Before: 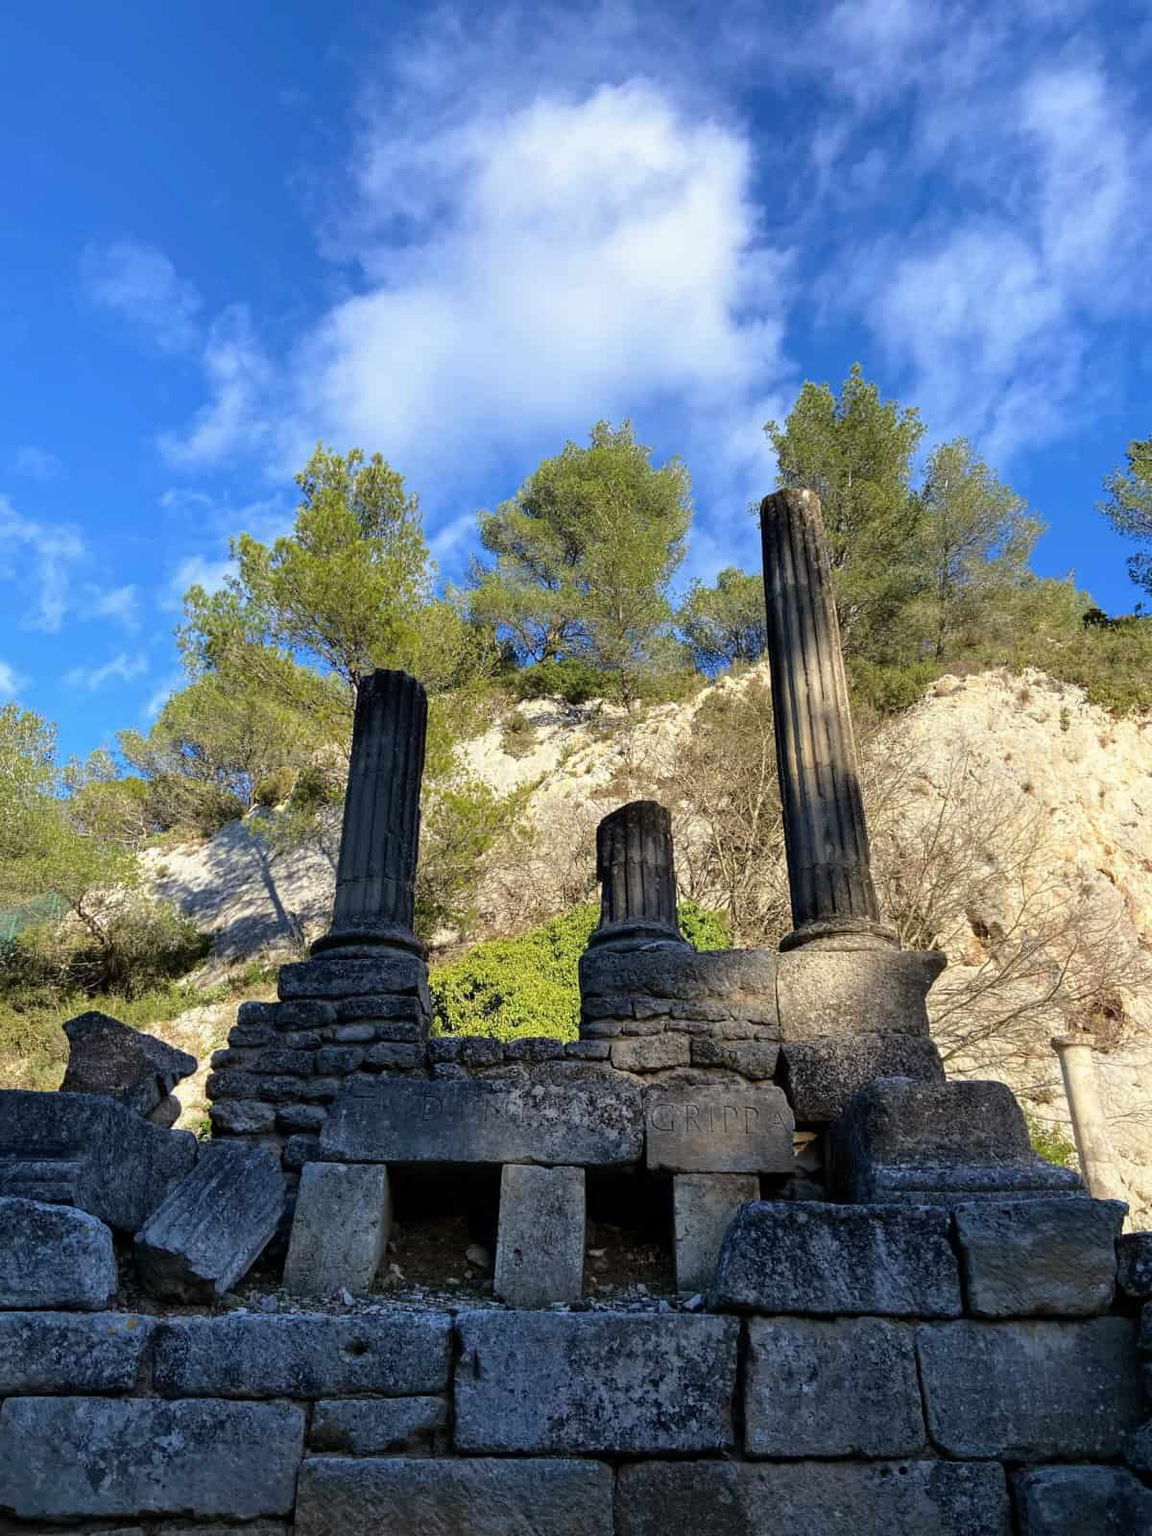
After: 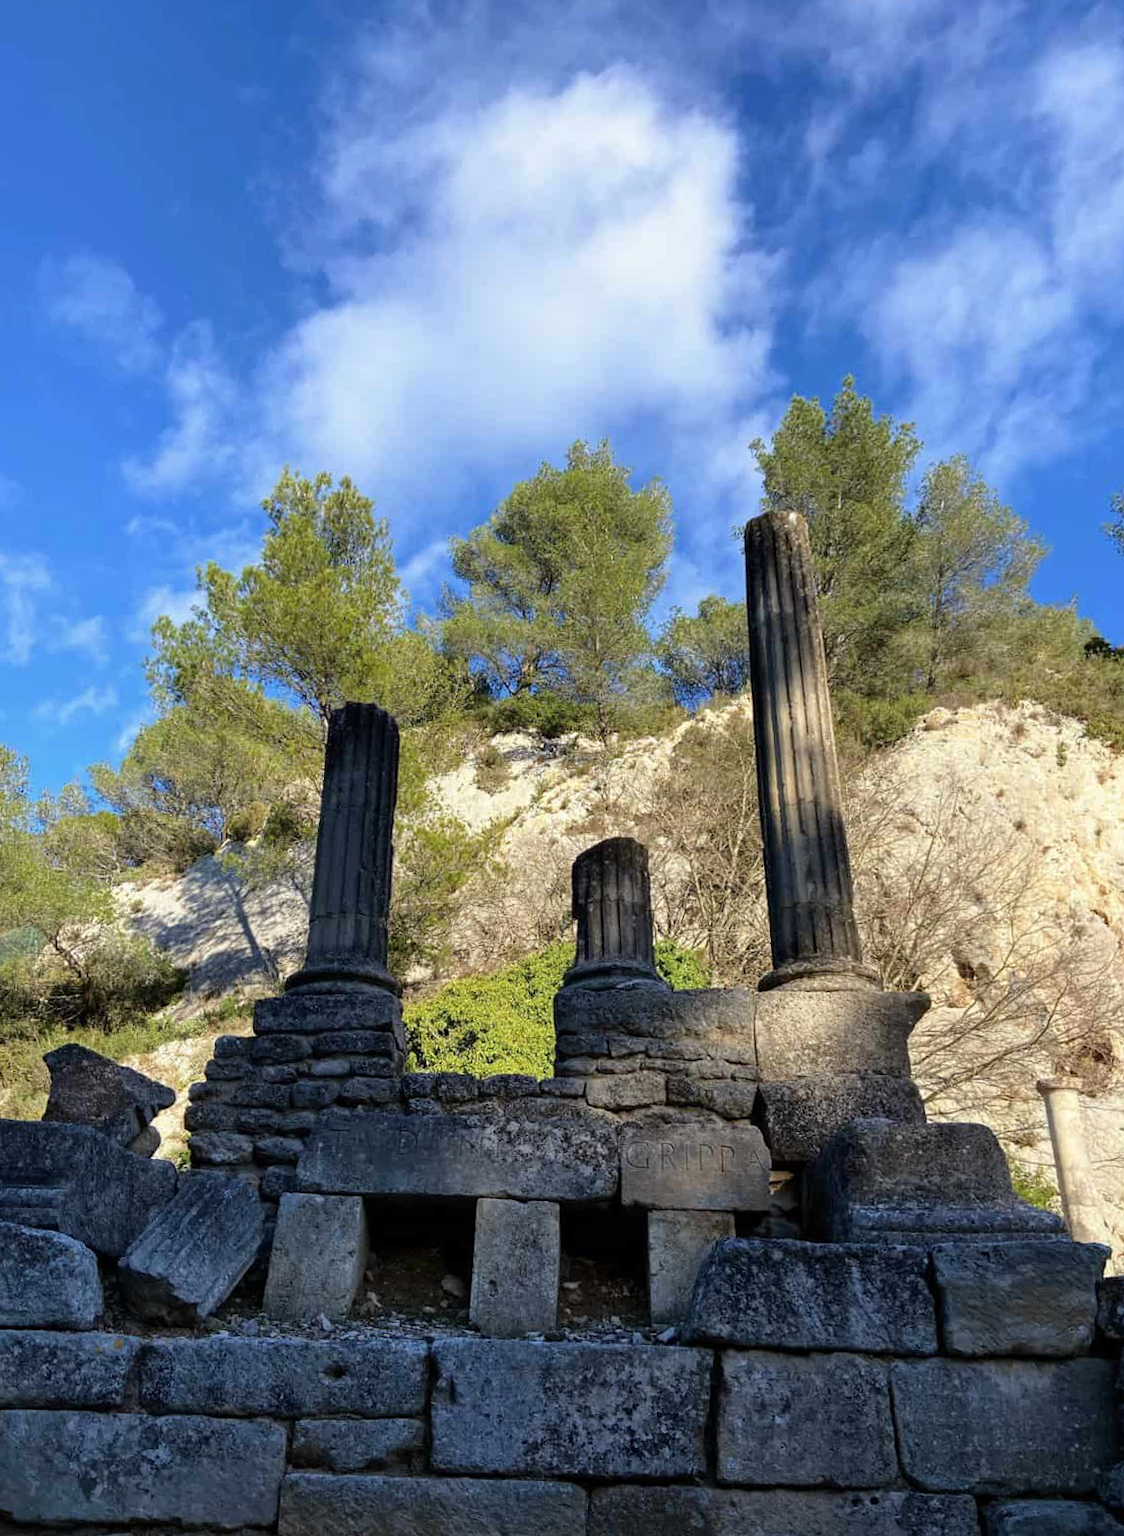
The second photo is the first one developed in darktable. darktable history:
rotate and perspective: rotation 0.074°, lens shift (vertical) 0.096, lens shift (horizontal) -0.041, crop left 0.043, crop right 0.952, crop top 0.024, crop bottom 0.979
contrast brightness saturation: saturation -0.04
